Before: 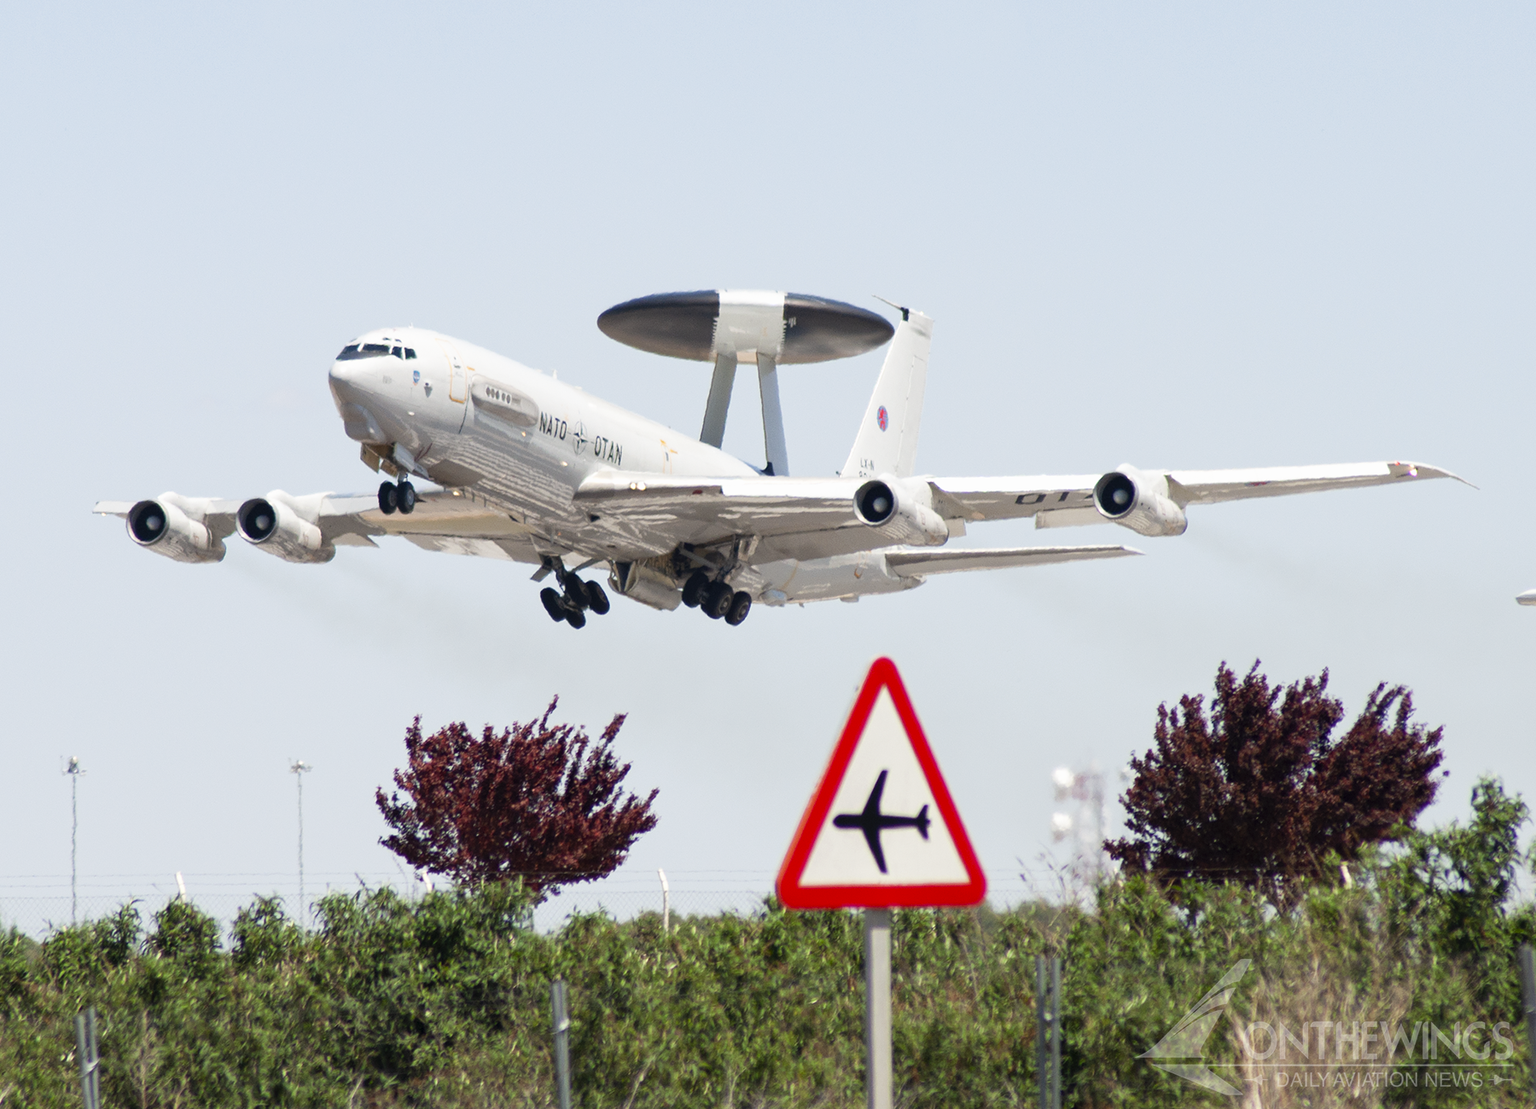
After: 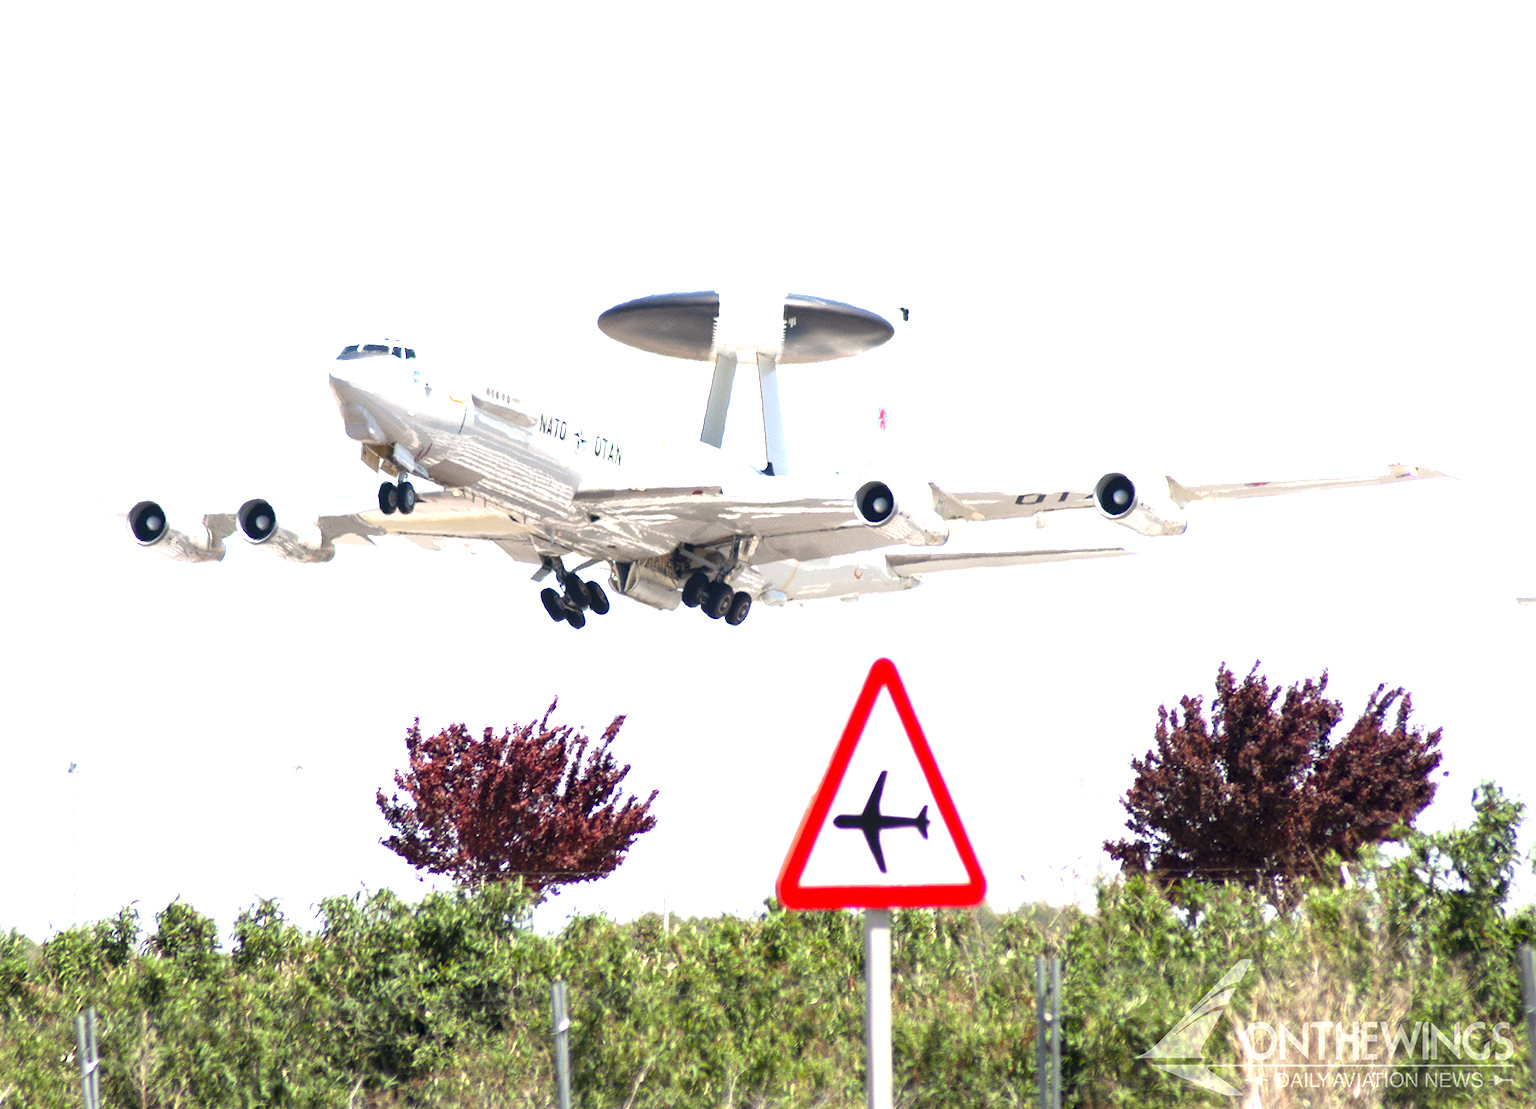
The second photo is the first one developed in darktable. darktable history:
exposure: black level correction 0.001, exposure 1.312 EV, compensate highlight preservation false
